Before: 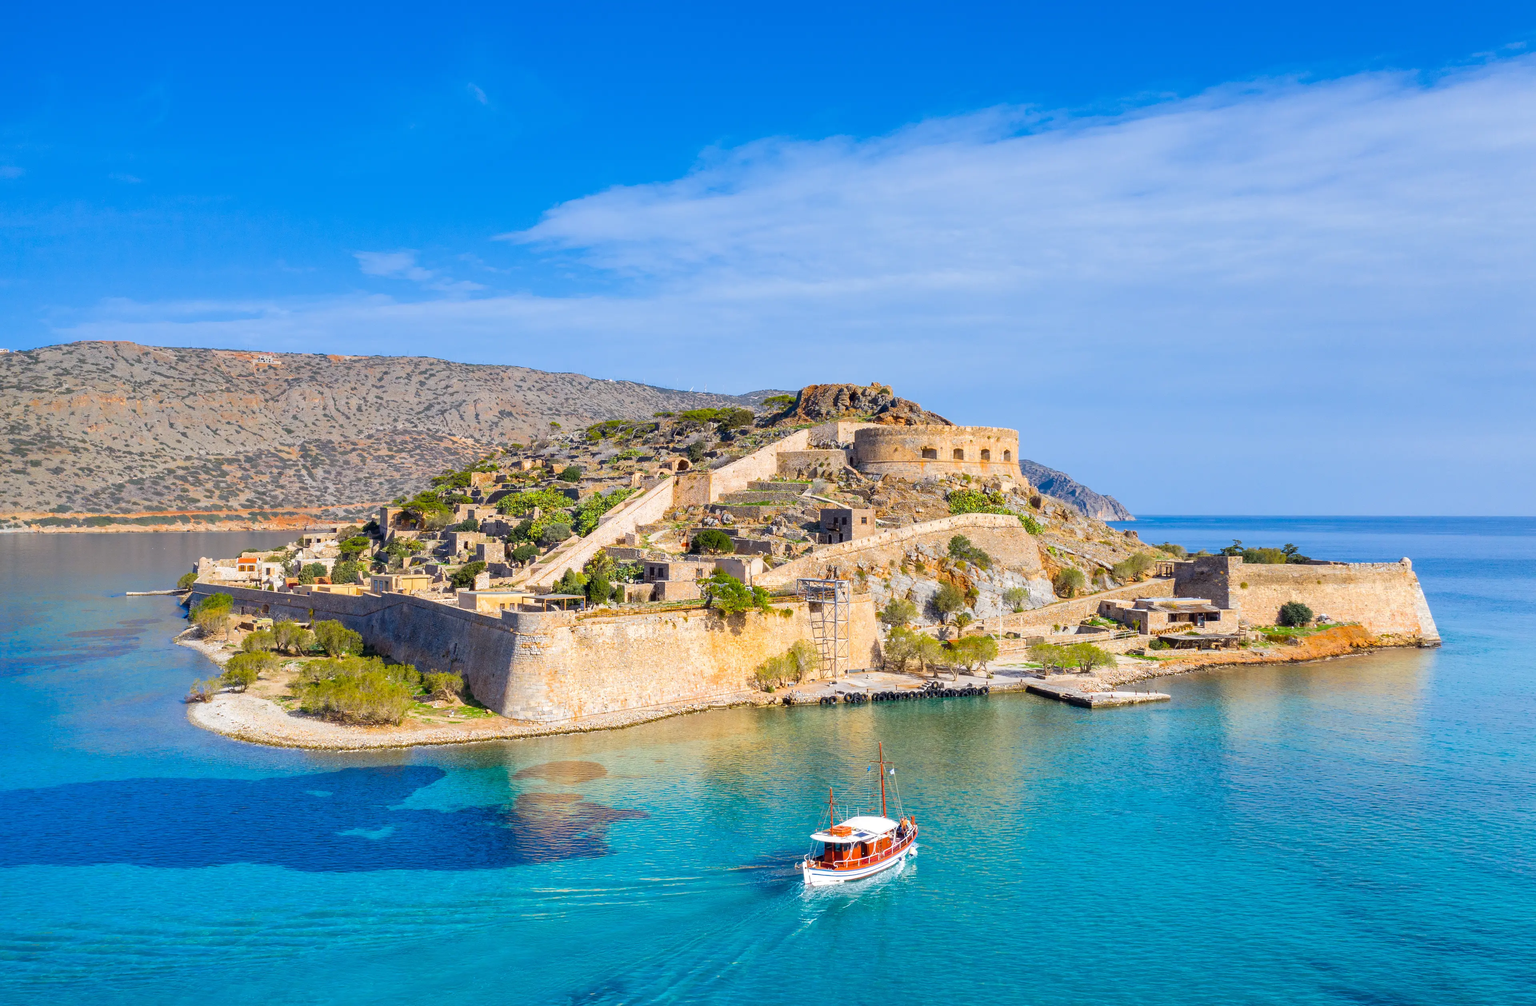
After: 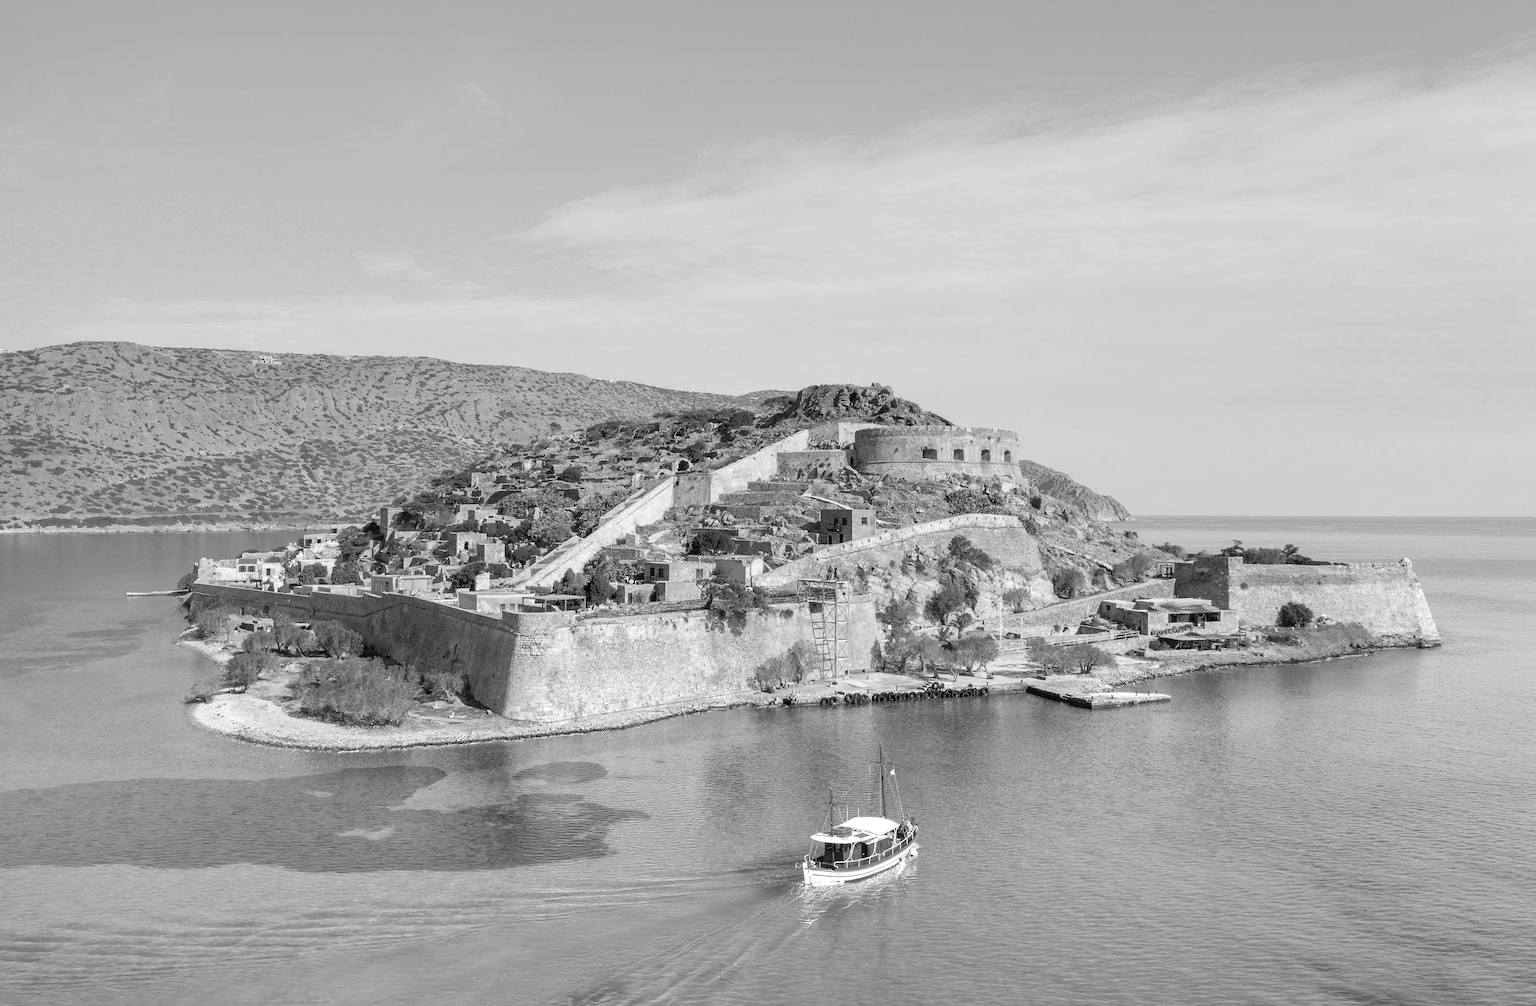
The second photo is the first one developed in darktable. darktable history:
color calibration: output gray [0.18, 0.41, 0.41, 0], illuminant custom, x 0.389, y 0.387, temperature 3799.37 K
sharpen: radius 2.931, amount 0.867, threshold 47.21
